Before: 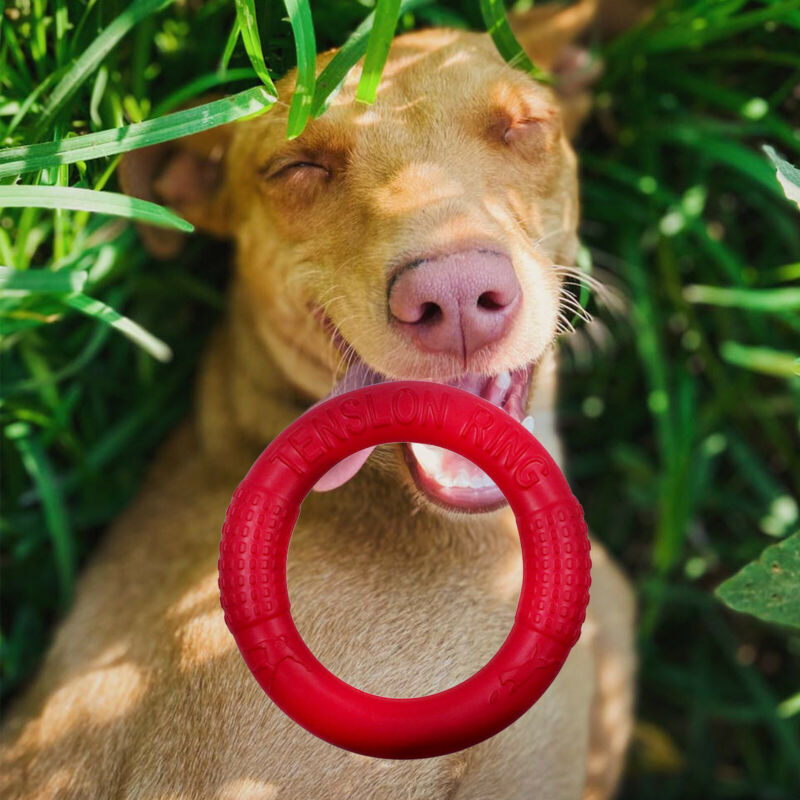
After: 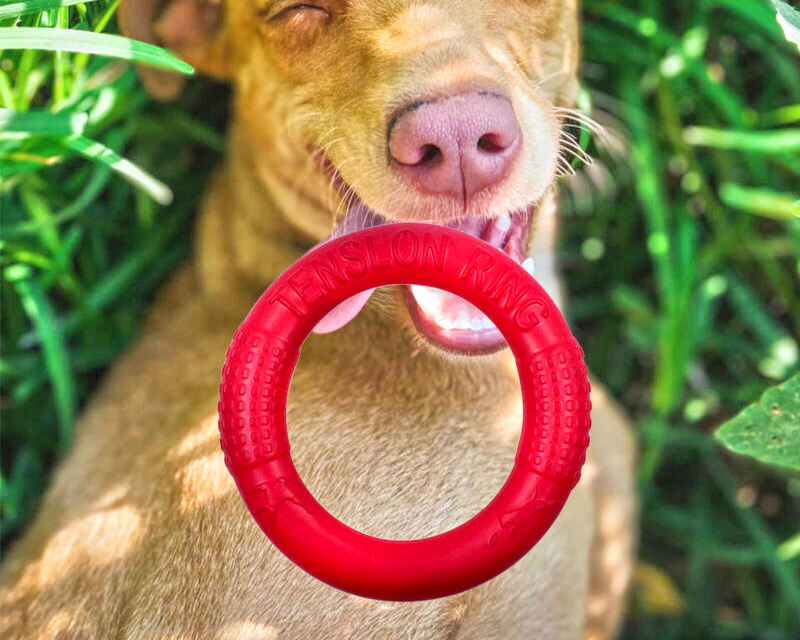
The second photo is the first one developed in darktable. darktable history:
tone equalizer: -8 EV 2 EV, -7 EV 2 EV, -6 EV 2 EV, -5 EV 2 EV, -4 EV 2 EV, -3 EV 1.5 EV, -2 EV 1 EV, -1 EV 0.5 EV
local contrast: on, module defaults
crop and rotate: top 19.998%
white balance: red 0.983, blue 1.036
